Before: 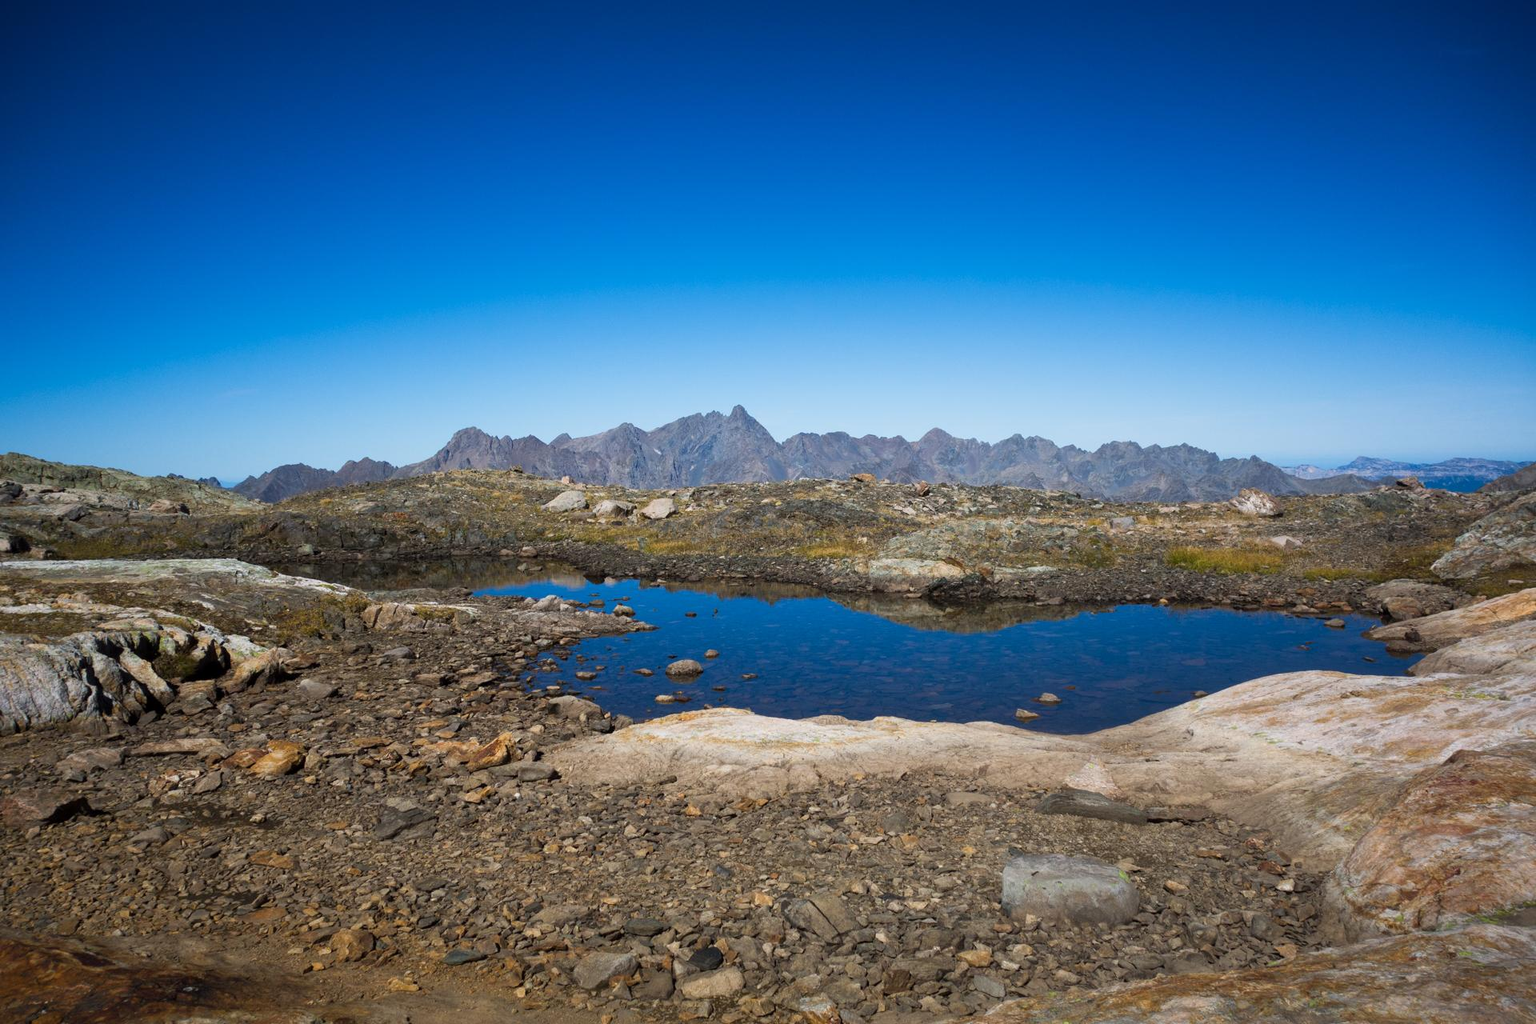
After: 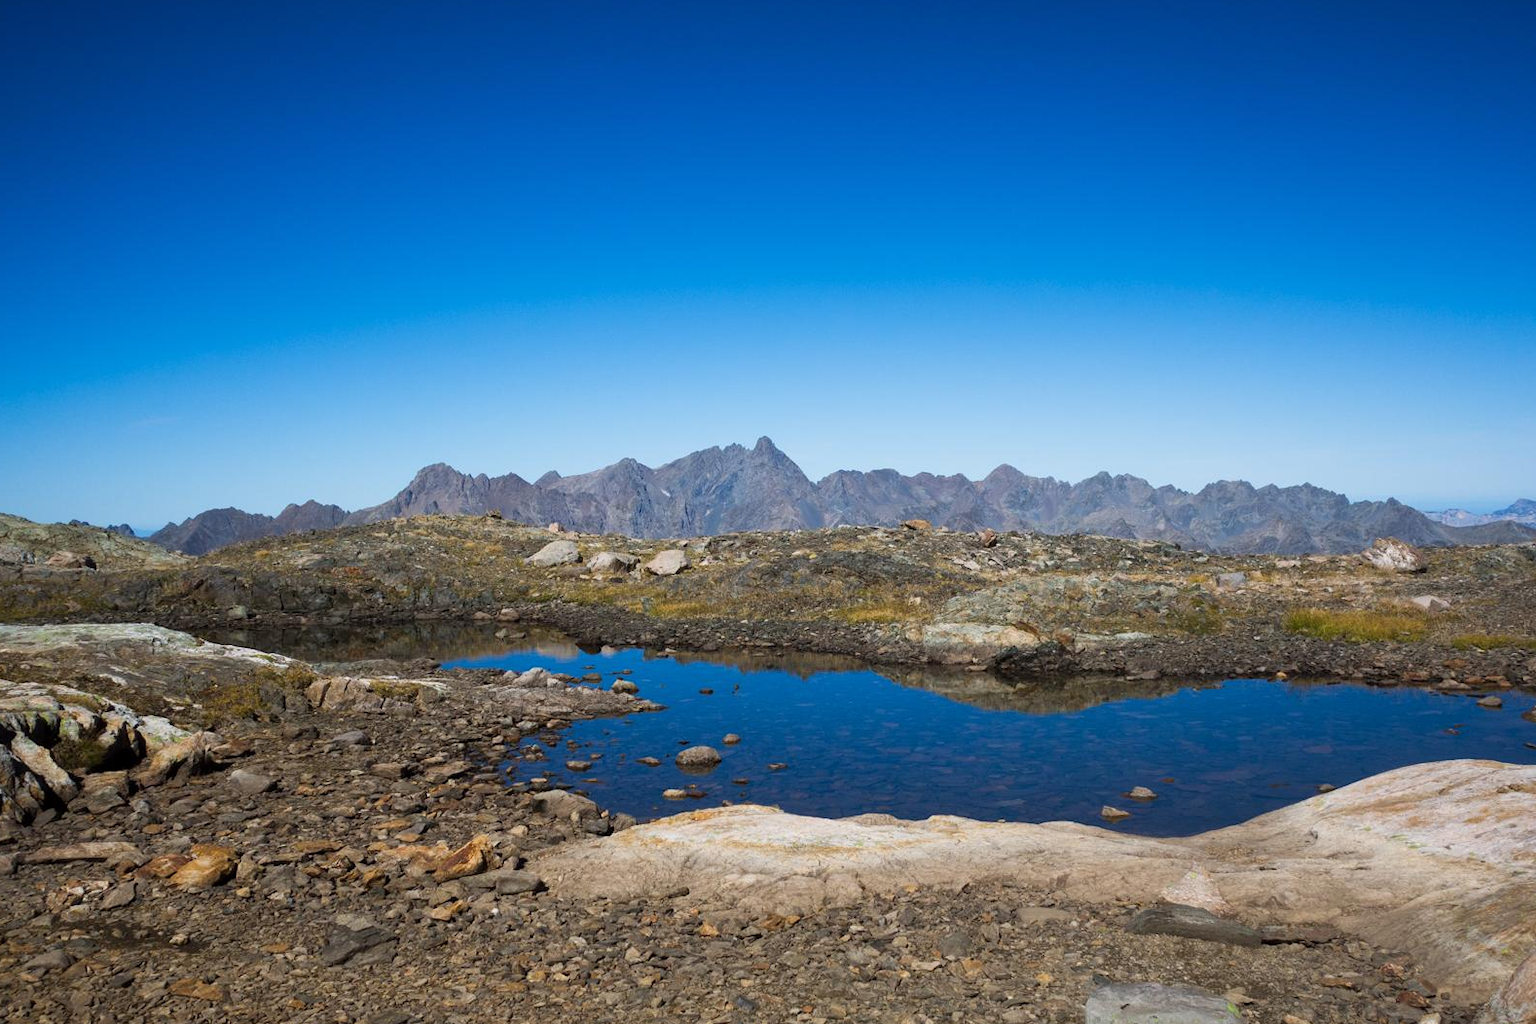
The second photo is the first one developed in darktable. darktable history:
crop and rotate: left 7.196%, top 4.574%, right 10.605%, bottom 13.178%
white balance: emerald 1
